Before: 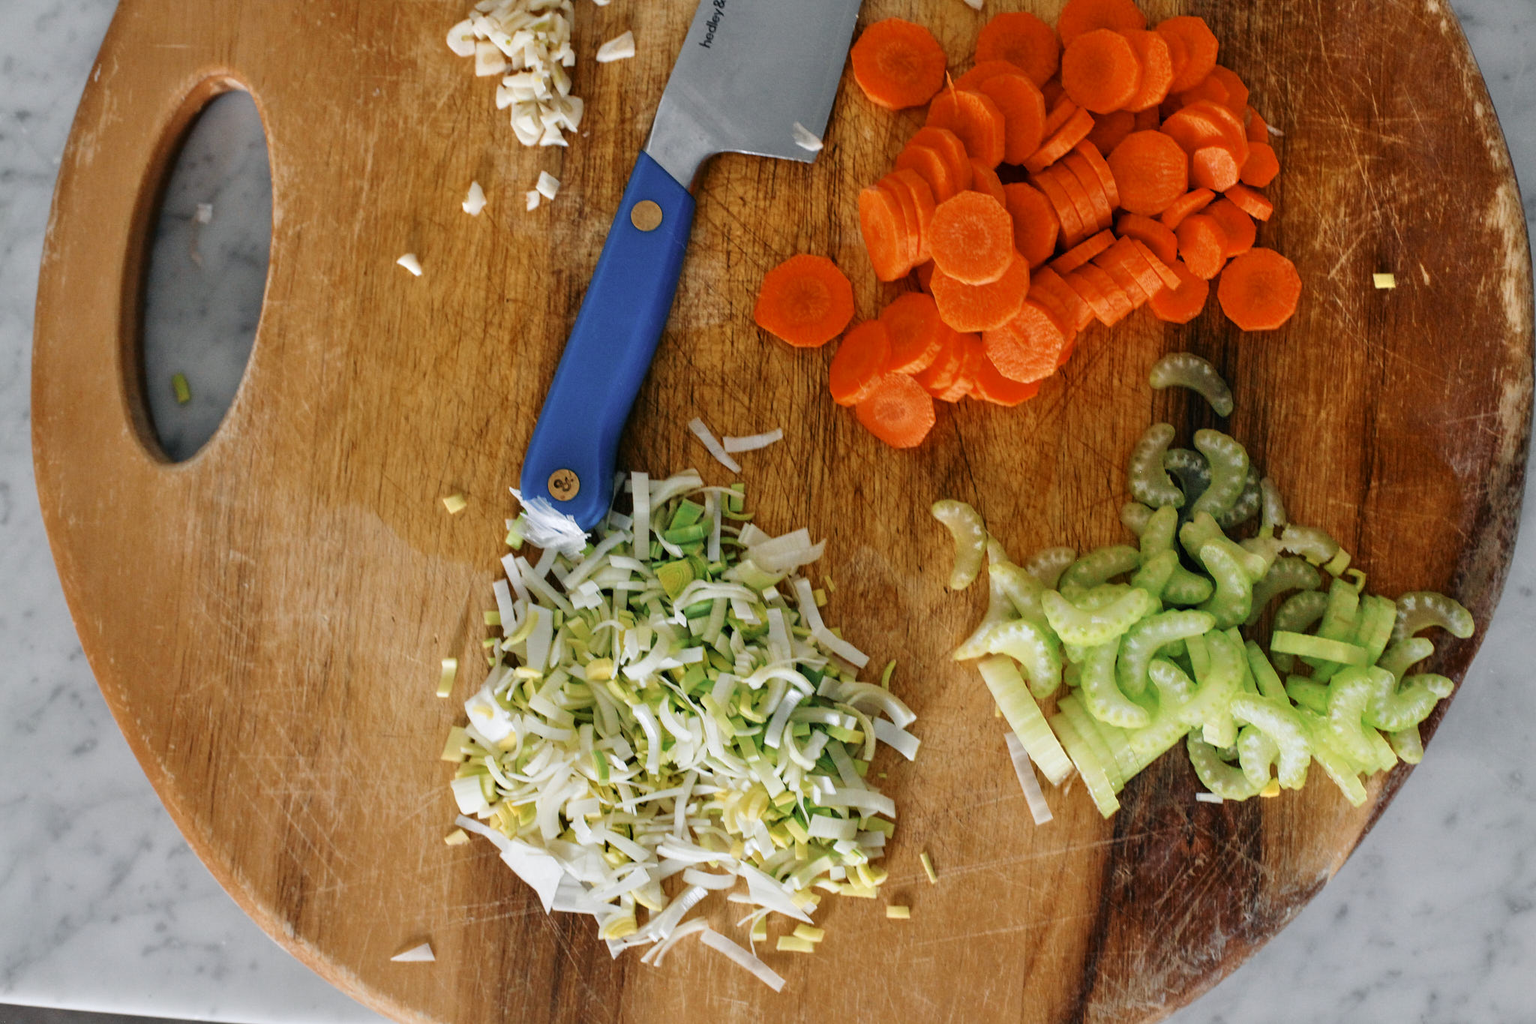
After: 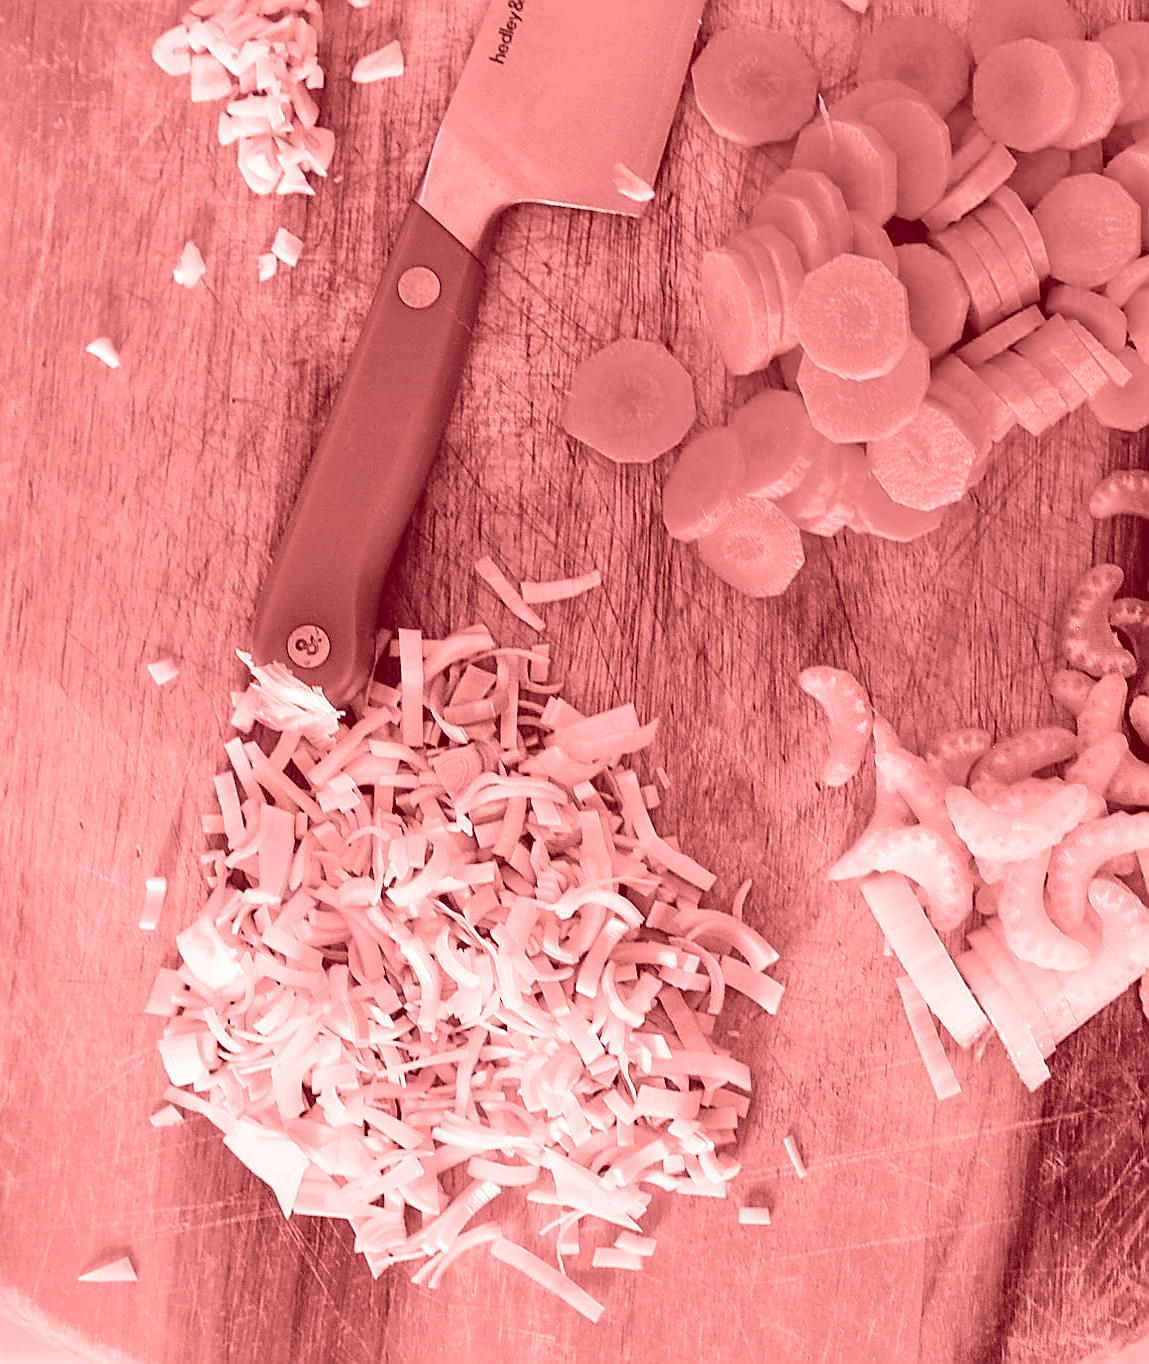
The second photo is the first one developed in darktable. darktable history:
sharpen: radius 1.4, amount 1.25, threshold 0.7
crop: left 21.674%, right 22.086%
colorize: saturation 60%, source mix 100%
contrast brightness saturation: contrast 0.03, brightness 0.06, saturation 0.13
